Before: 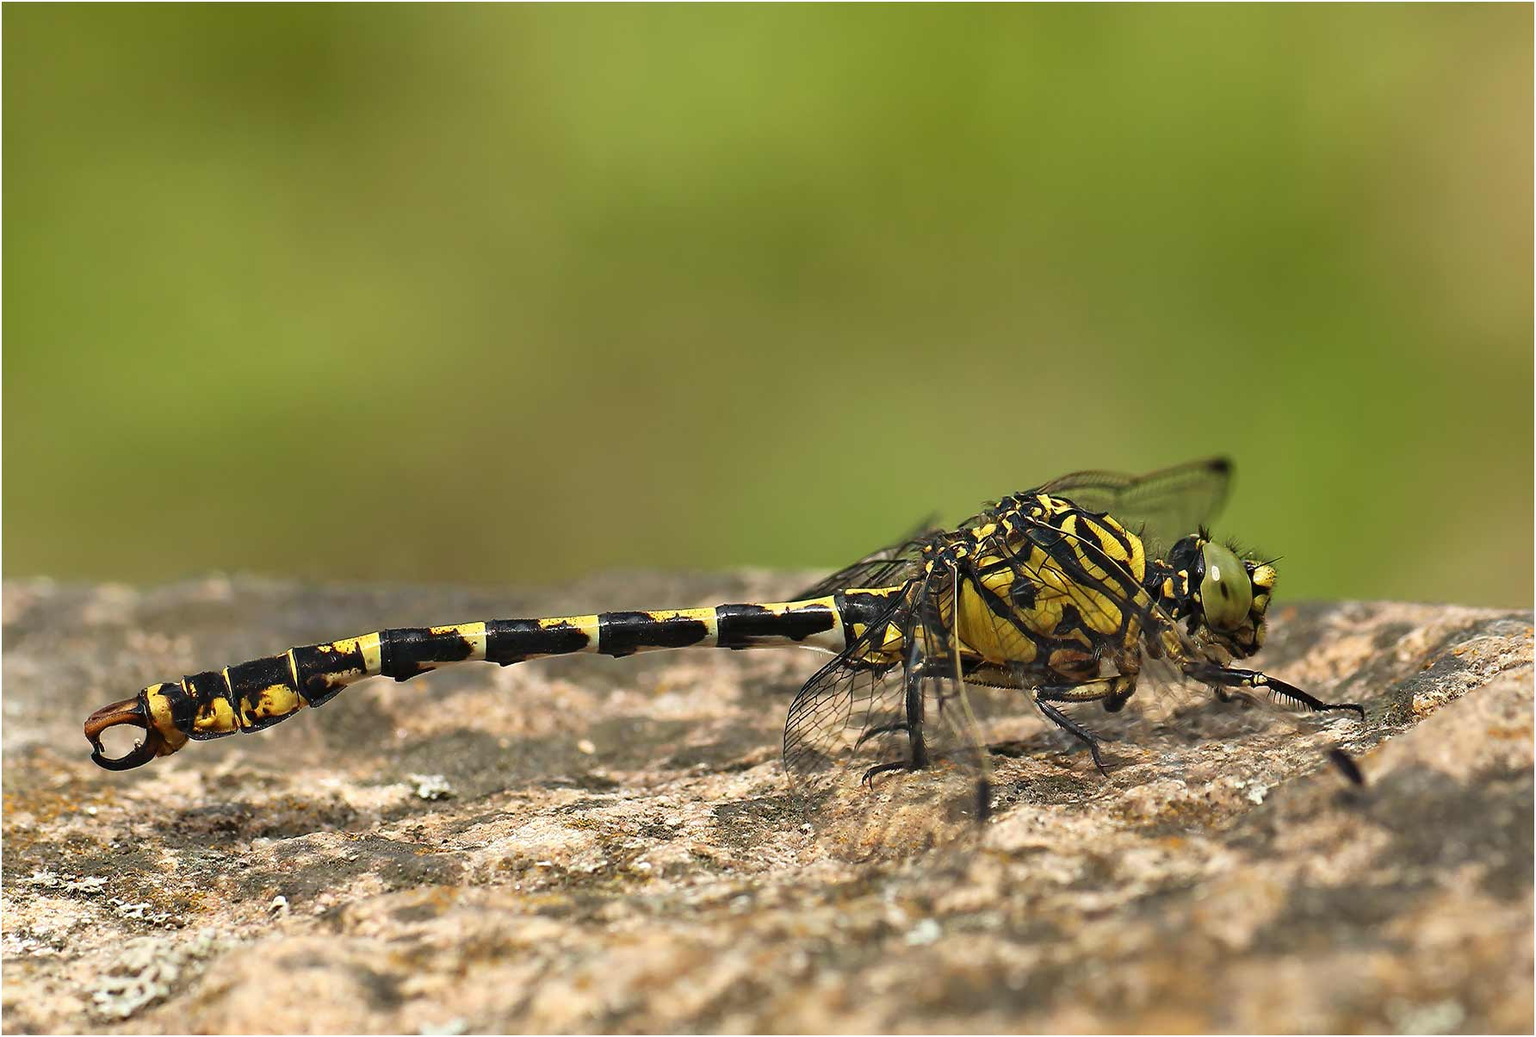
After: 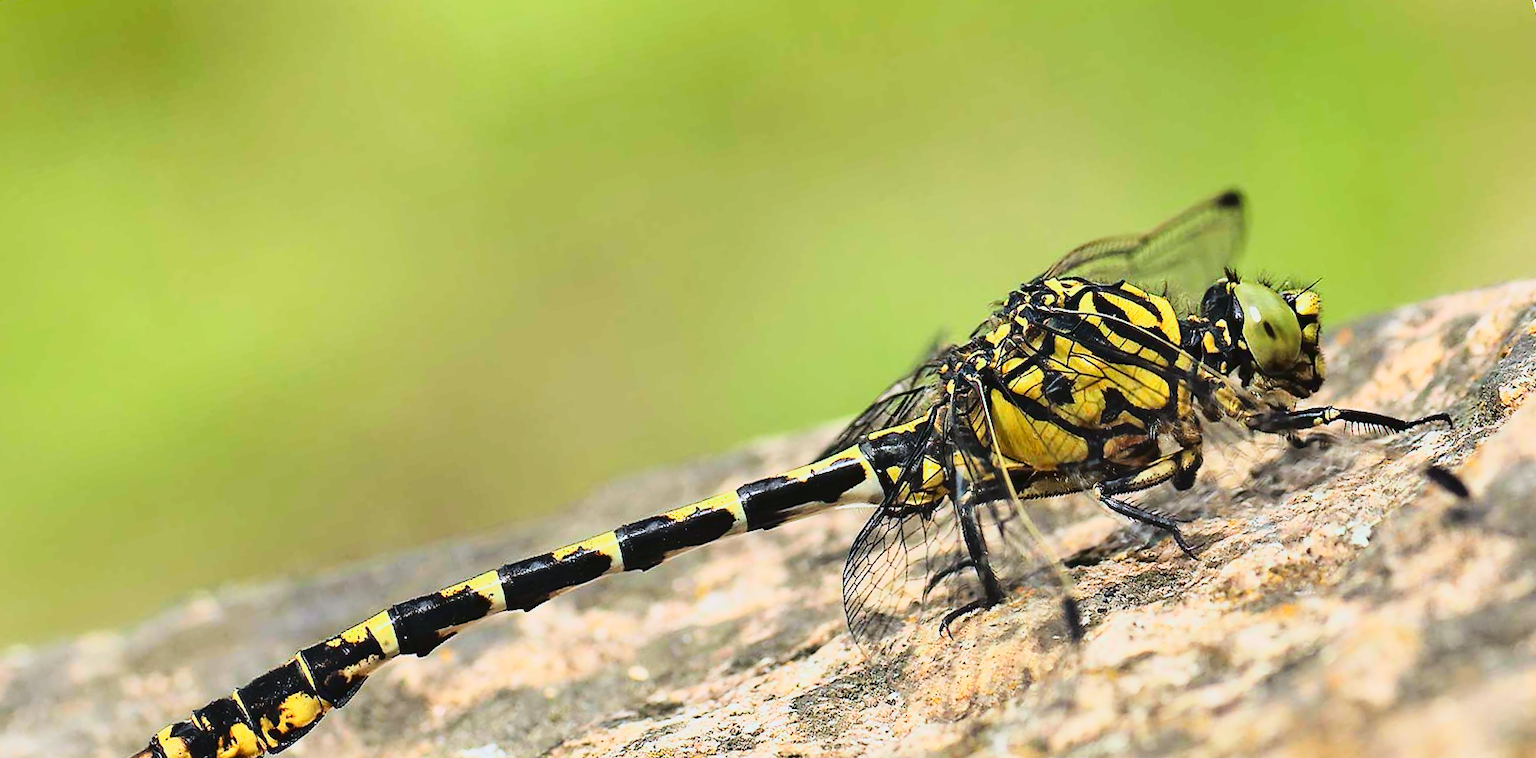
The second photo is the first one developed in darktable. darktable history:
rotate and perspective: rotation -14.8°, crop left 0.1, crop right 0.903, crop top 0.25, crop bottom 0.748
tone curve: curves: ch0 [(0, 0.026) (0.155, 0.133) (0.272, 0.34) (0.434, 0.625) (0.676, 0.871) (0.994, 0.955)], color space Lab, linked channels, preserve colors none
white balance: red 0.954, blue 1.079
